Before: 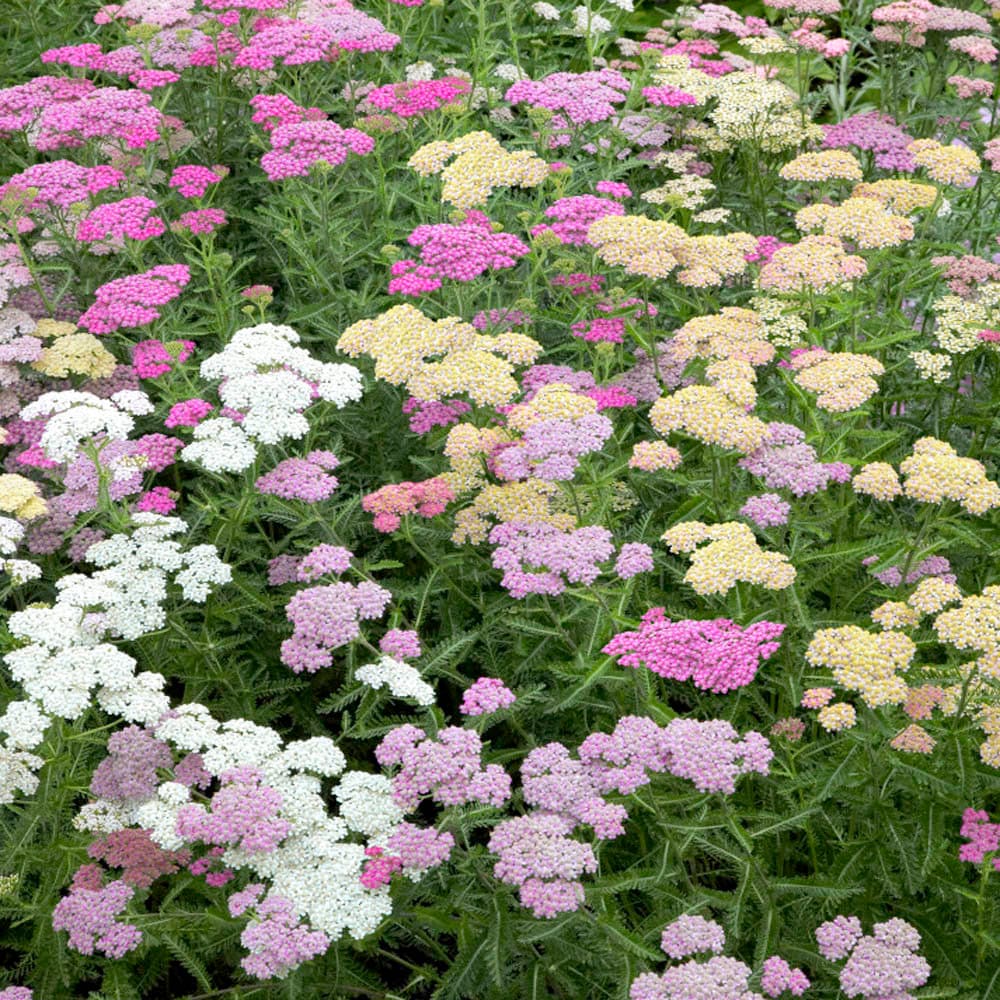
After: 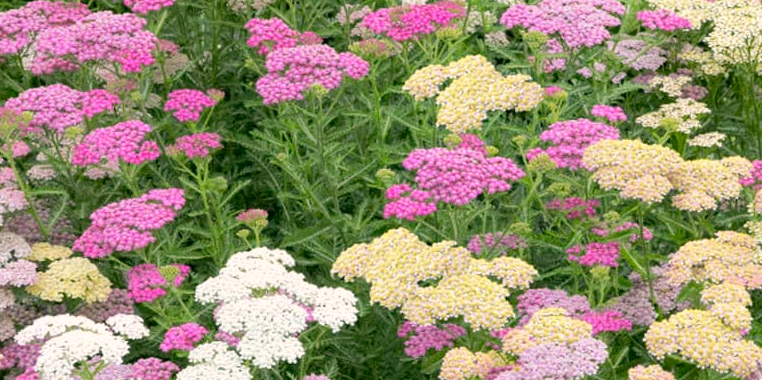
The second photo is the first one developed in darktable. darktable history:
crop: left 0.579%, top 7.627%, right 23.167%, bottom 54.275%
color correction: highlights a* 4.02, highlights b* 4.98, shadows a* -7.55, shadows b* 4.98
